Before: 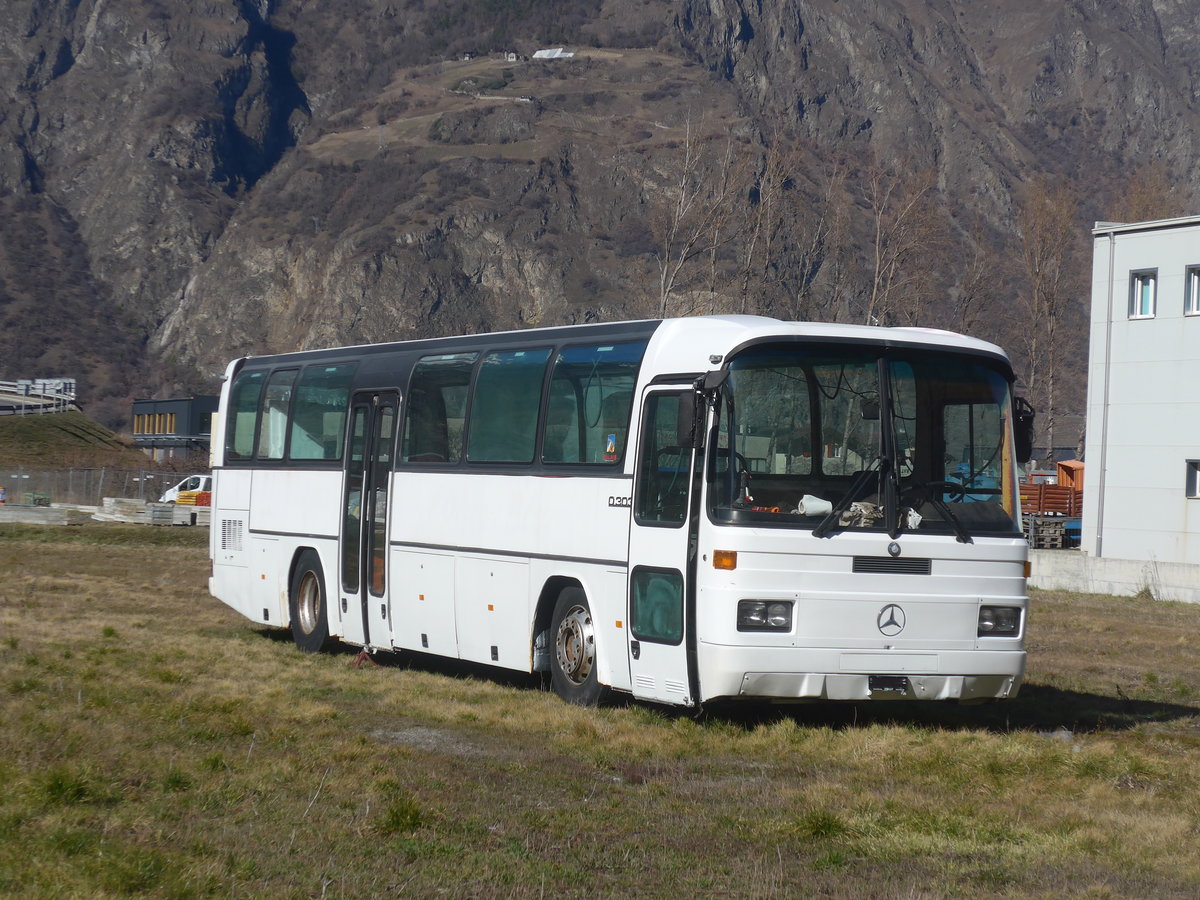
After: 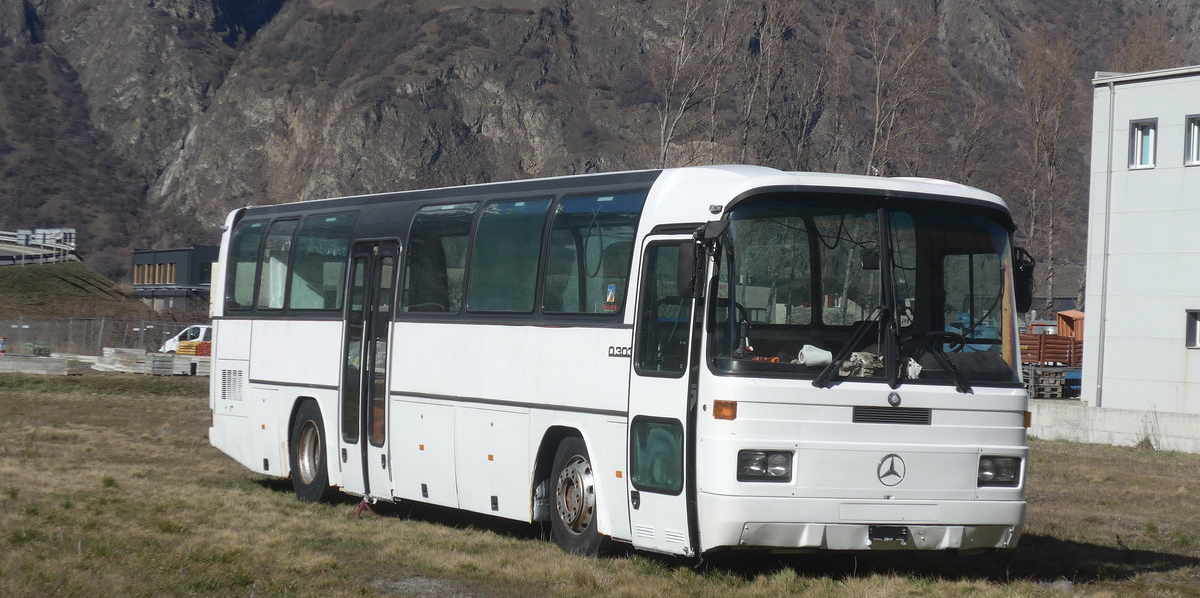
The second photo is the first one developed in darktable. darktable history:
crop: top 16.727%, bottom 16.727%
color balance: input saturation 80.07%
